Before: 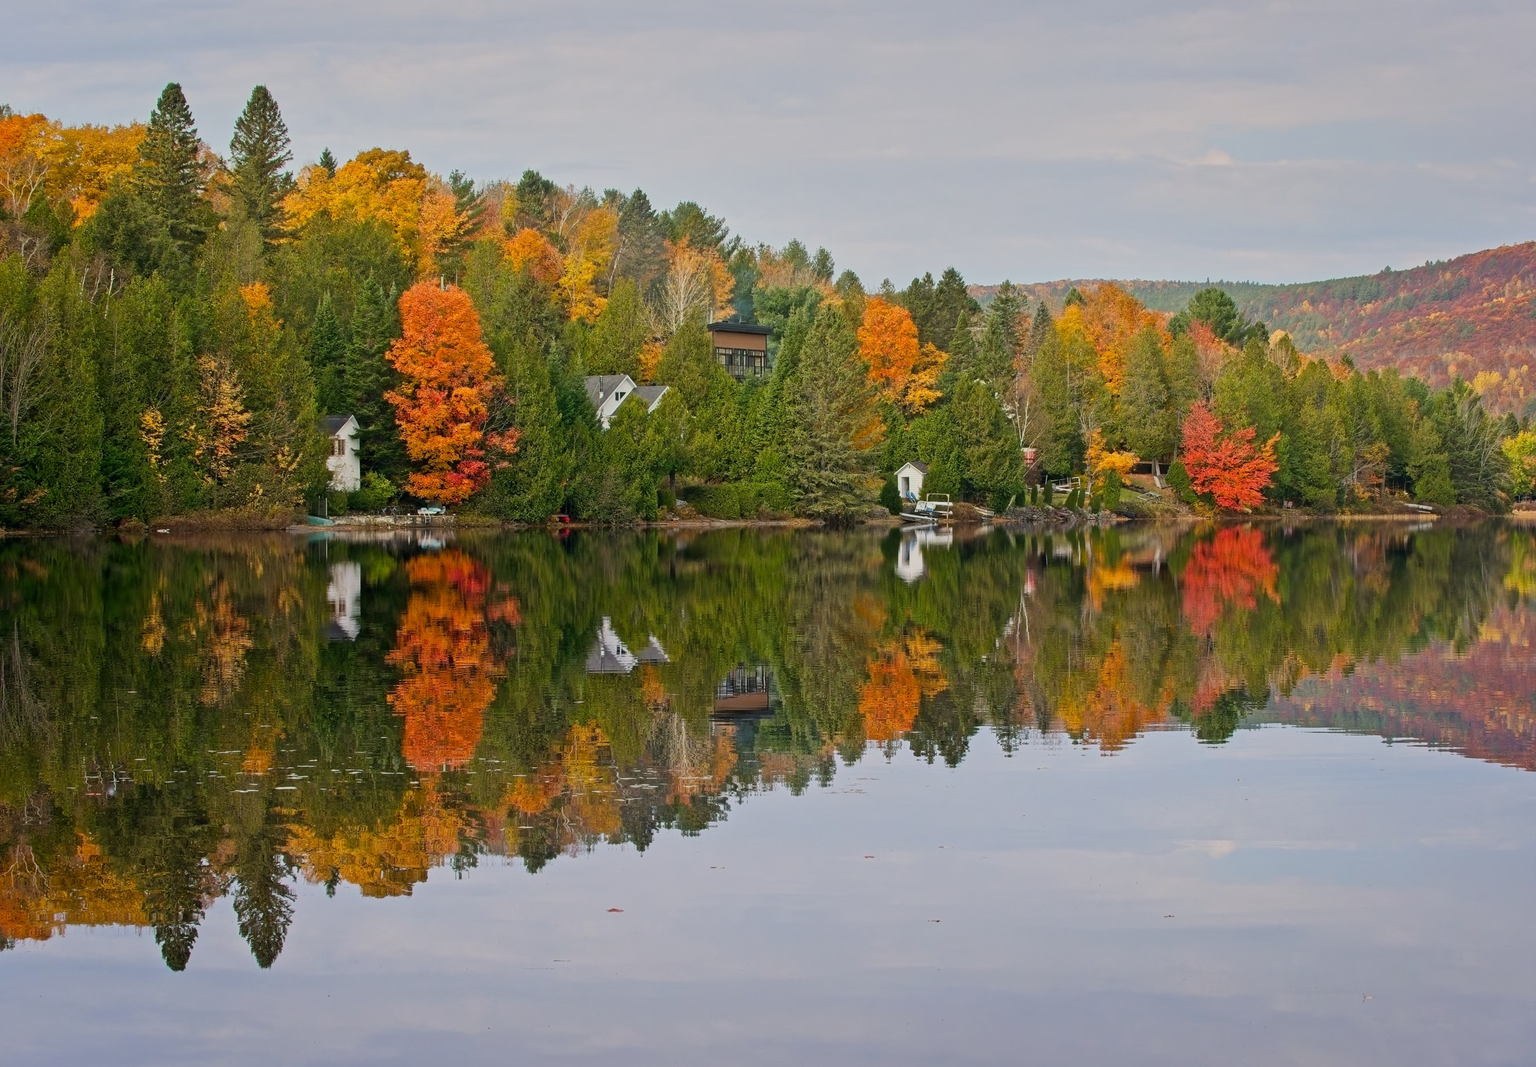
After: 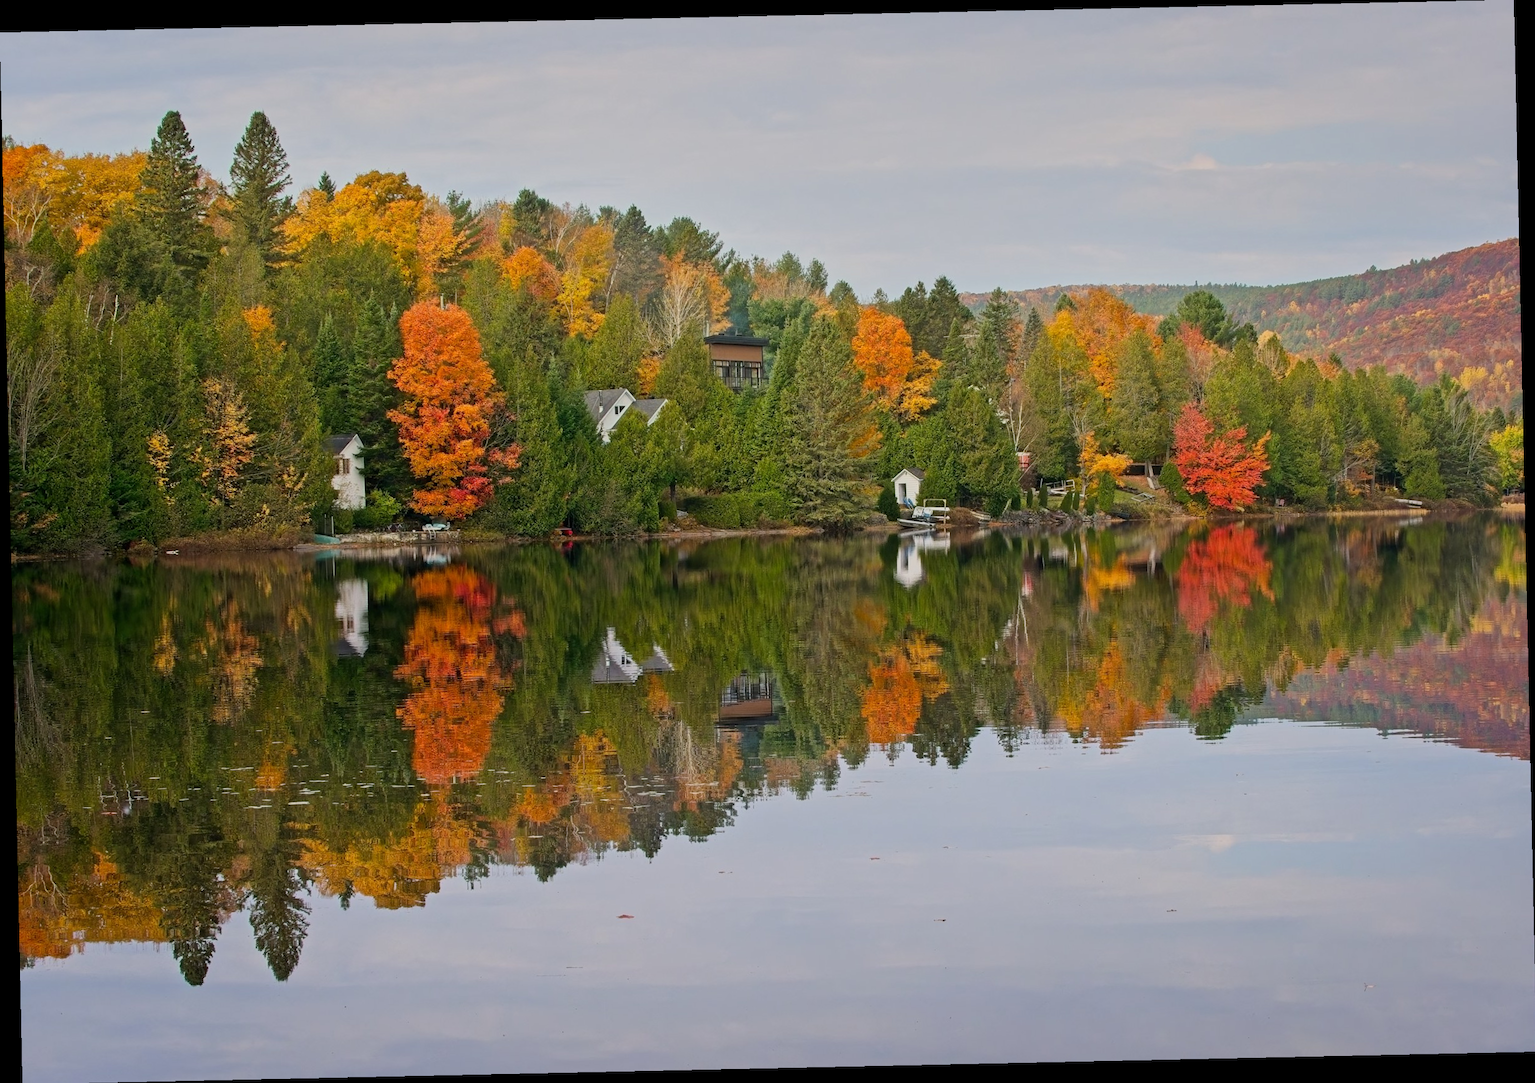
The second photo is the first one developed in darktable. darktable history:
rotate and perspective: rotation -1.24°, automatic cropping off
tone equalizer: on, module defaults
